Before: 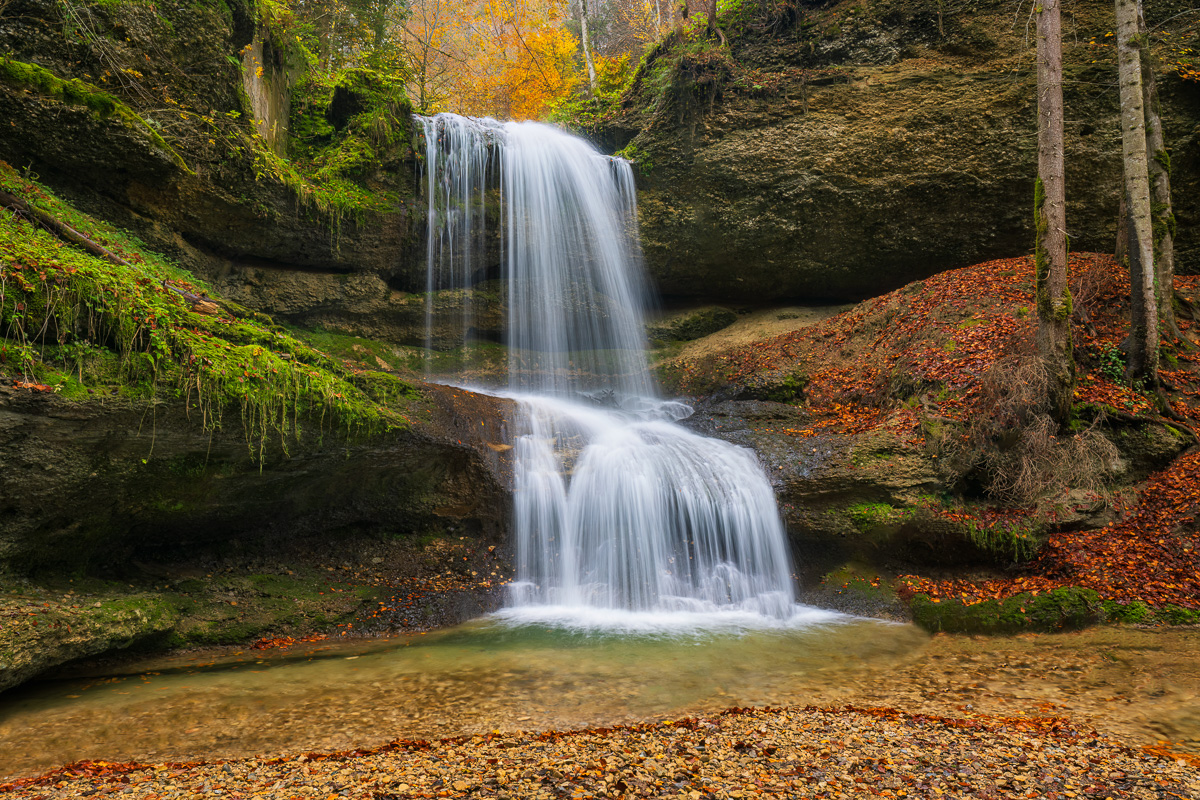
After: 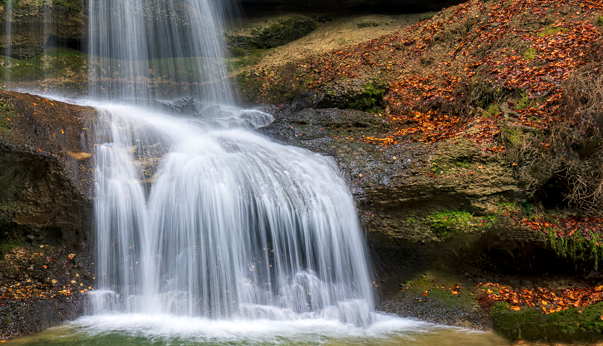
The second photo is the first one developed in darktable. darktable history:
local contrast: detail 130%
crop: left 35.03%, top 36.625%, right 14.663%, bottom 20.057%
